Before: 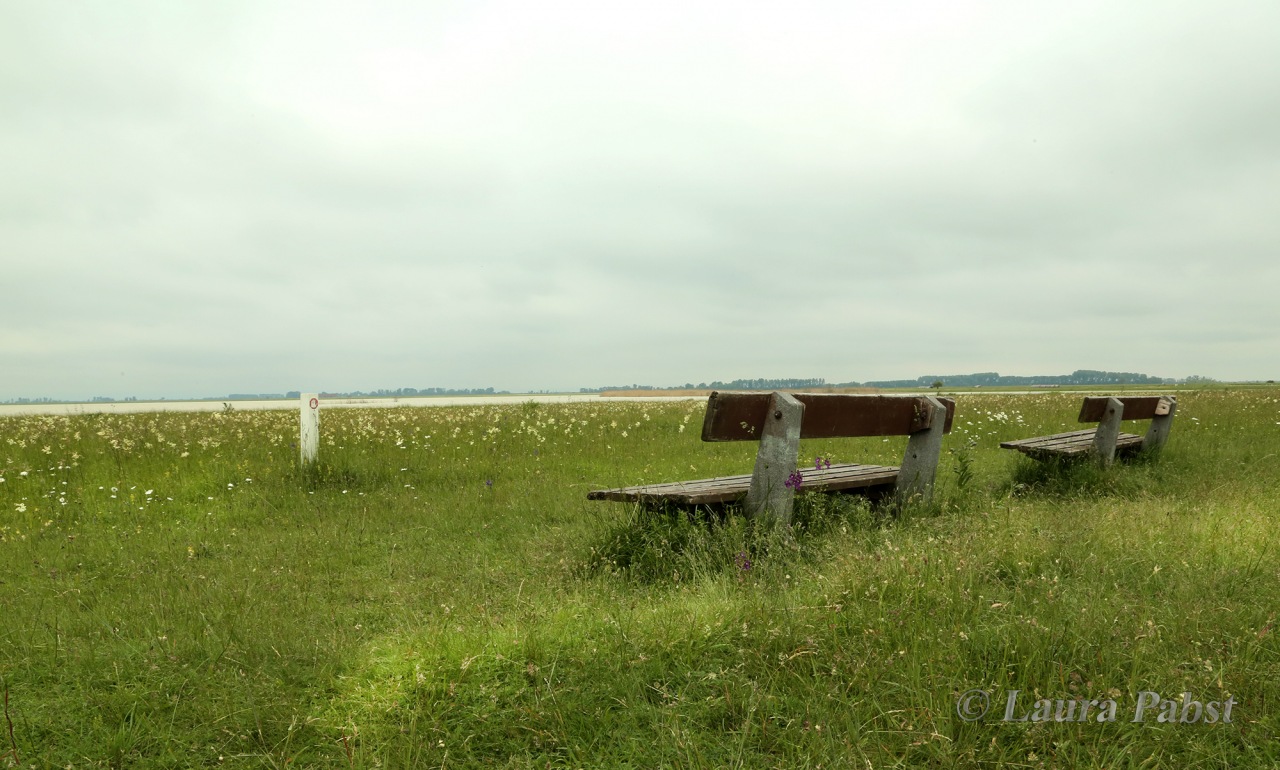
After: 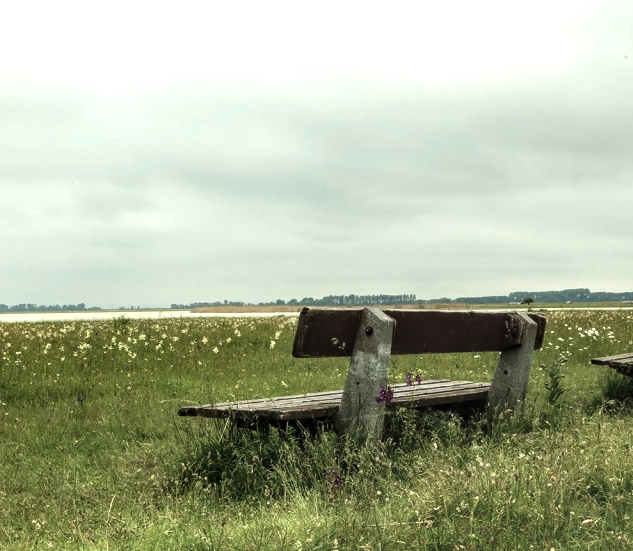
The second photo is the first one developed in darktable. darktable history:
exposure: black level correction -0.04, exposure 0.061 EV, compensate highlight preservation false
local contrast: detail 205%
crop: left 32.019%, top 10.923%, right 18.487%, bottom 17.439%
